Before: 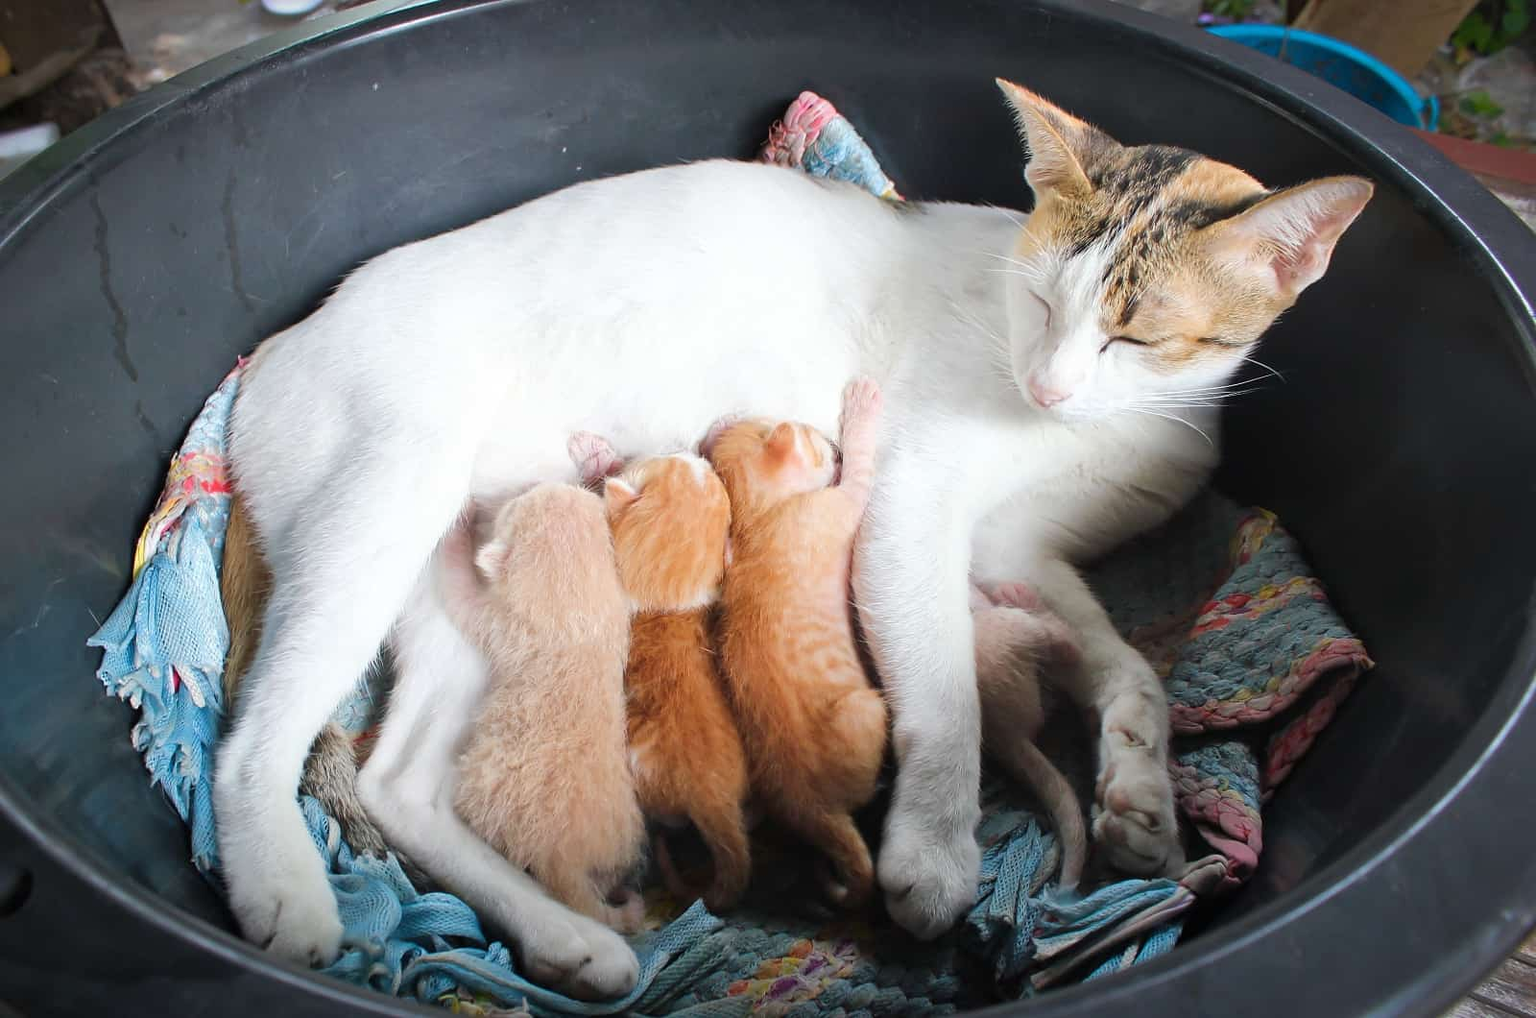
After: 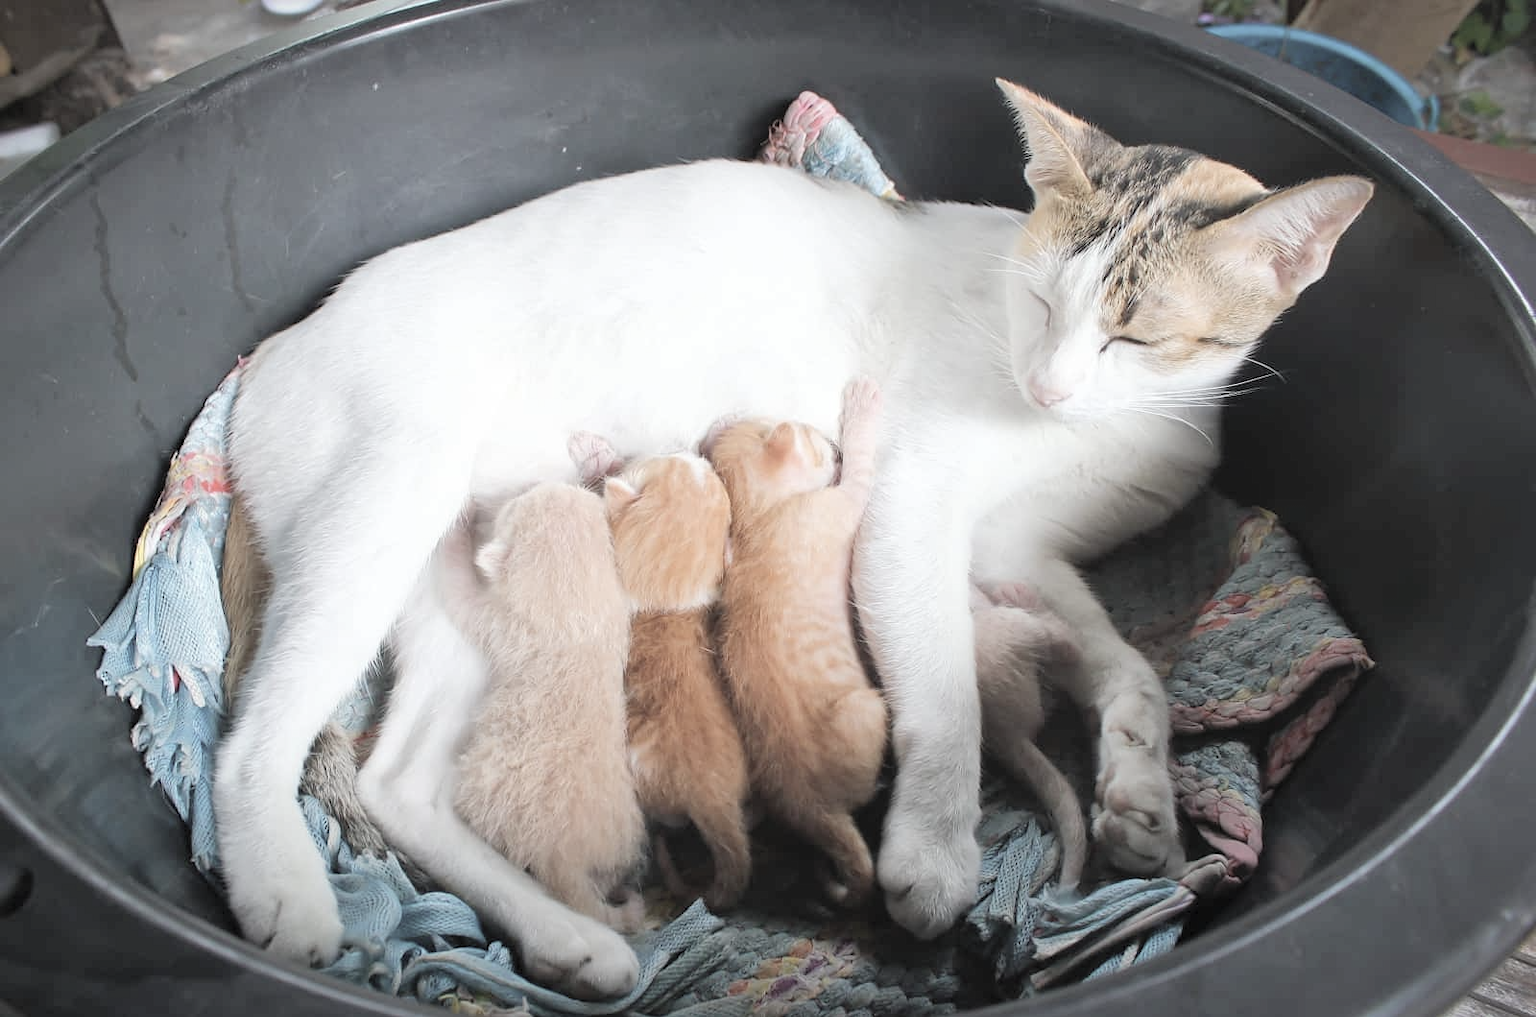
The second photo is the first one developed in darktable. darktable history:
contrast brightness saturation: brightness 0.185, saturation -0.502
